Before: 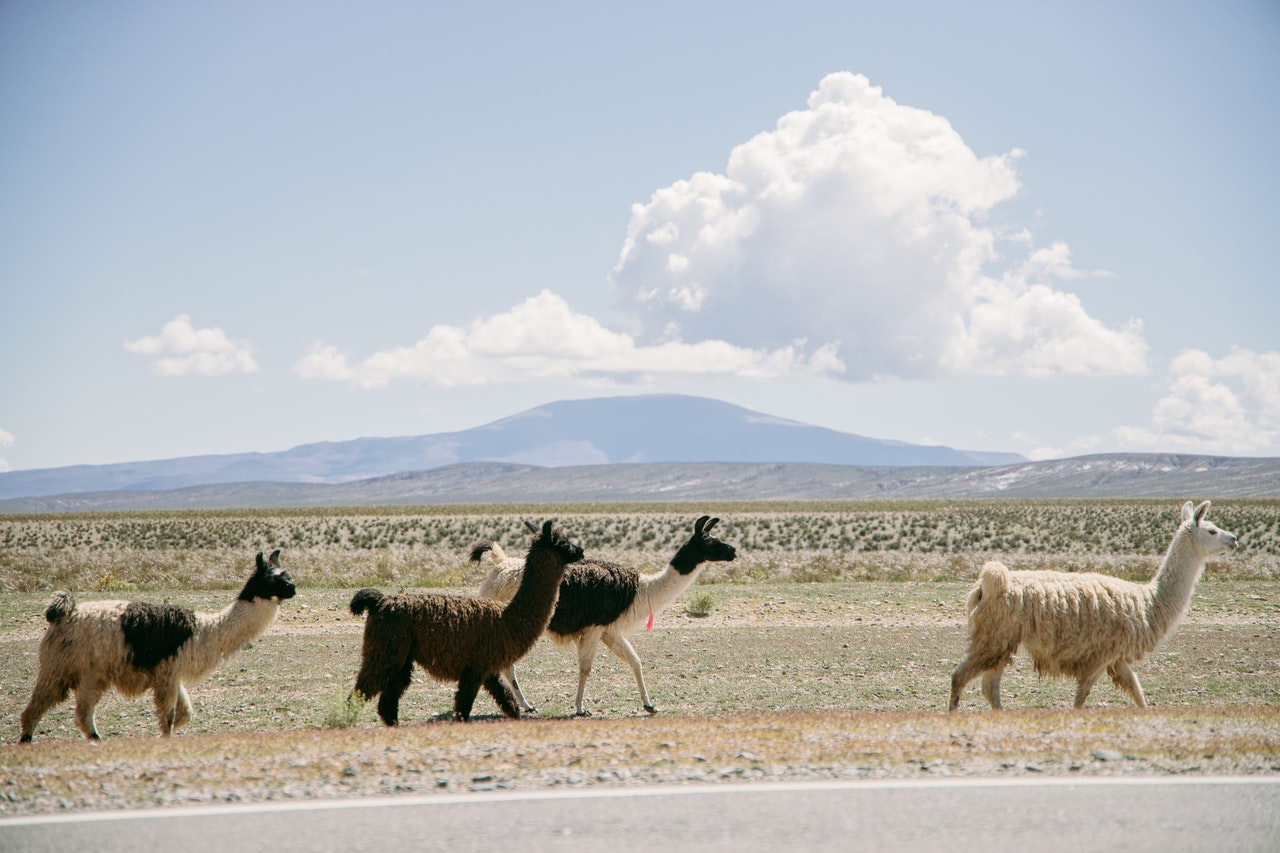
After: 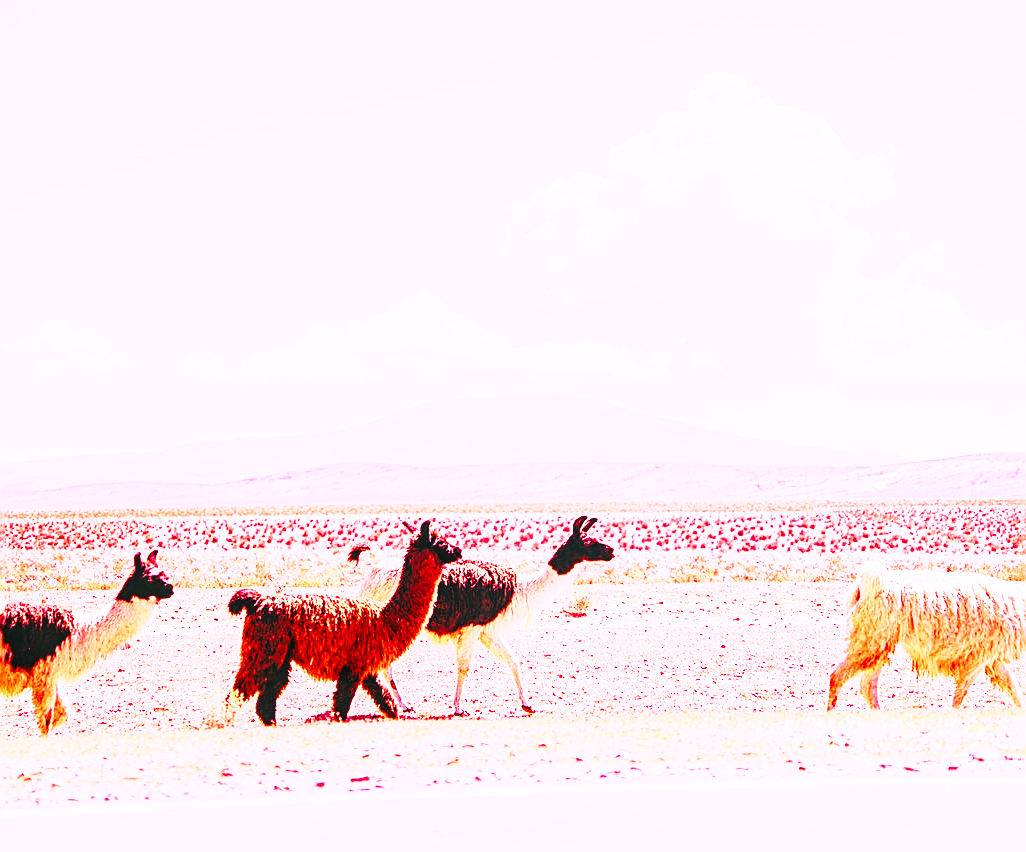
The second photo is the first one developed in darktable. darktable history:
crop and rotate: left 9.597%, right 10.195%
base curve: curves: ch0 [(0, 0) (0.036, 0.037) (0.121, 0.228) (0.46, 0.76) (0.859, 0.983) (1, 1)], preserve colors none
sharpen: on, module defaults
color balance rgb: linear chroma grading › global chroma 6.48%, perceptual saturation grading › global saturation 12.96%, global vibrance 6.02%
white balance: red 4.26, blue 1.802
shadows and highlights: shadows 37.27, highlights -28.18, soften with gaussian
exposure: black level correction 0.001, exposure 0.5 EV, compensate exposure bias true, compensate highlight preservation false
local contrast: on, module defaults
